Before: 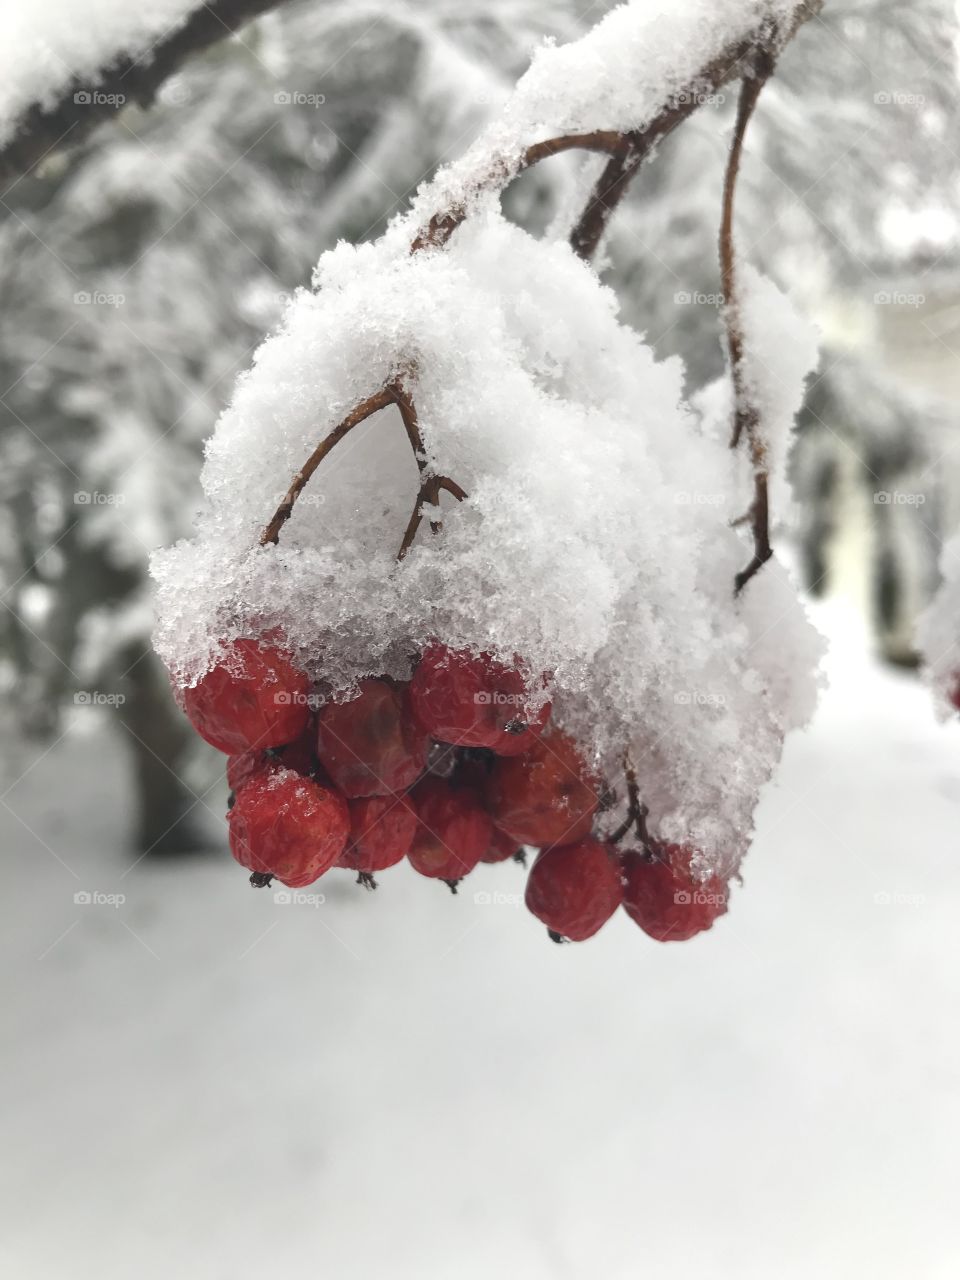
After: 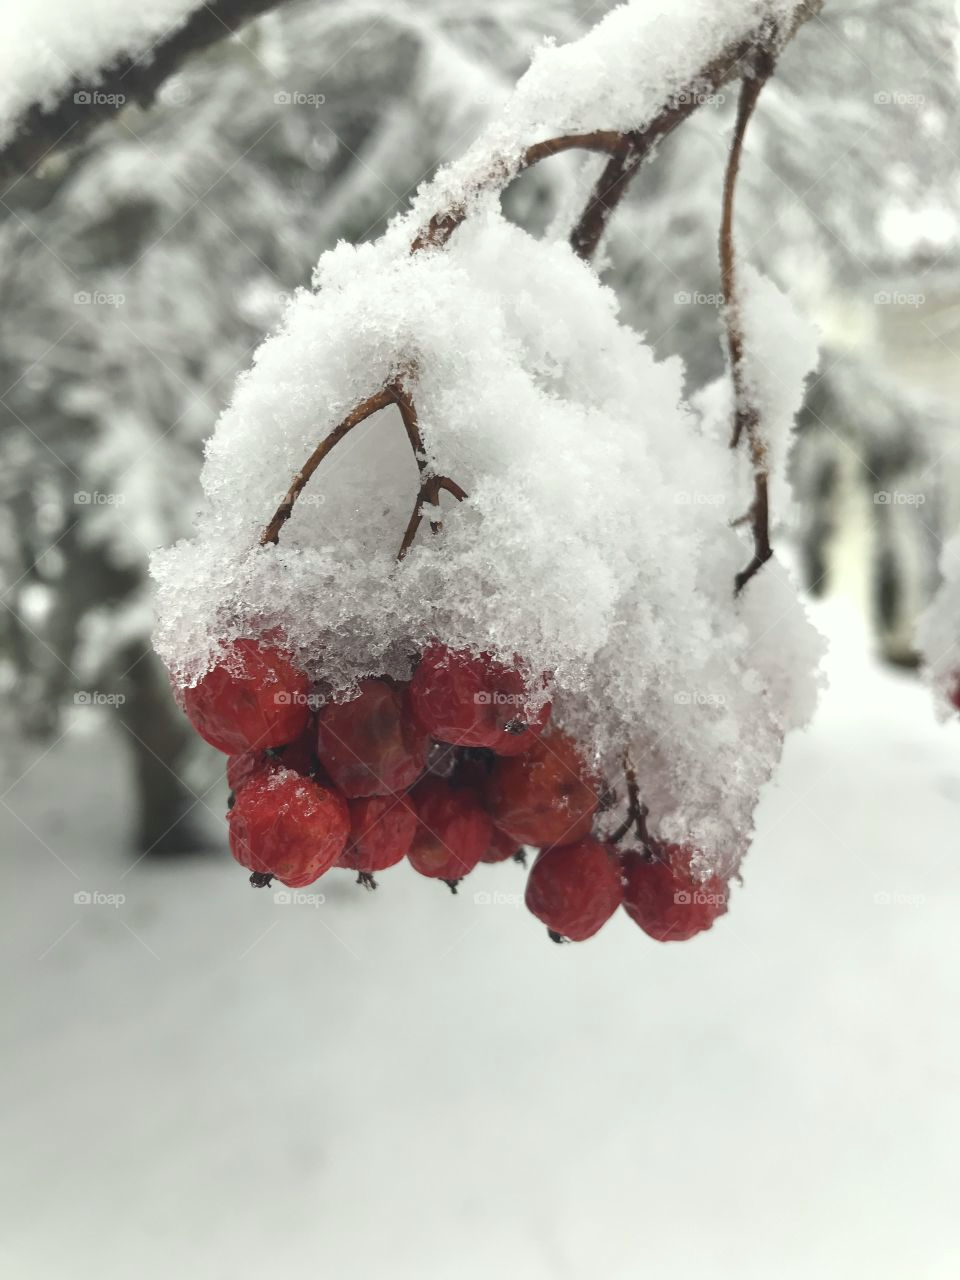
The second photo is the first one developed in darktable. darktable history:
color correction: highlights a* -2.64, highlights b* 2.48
